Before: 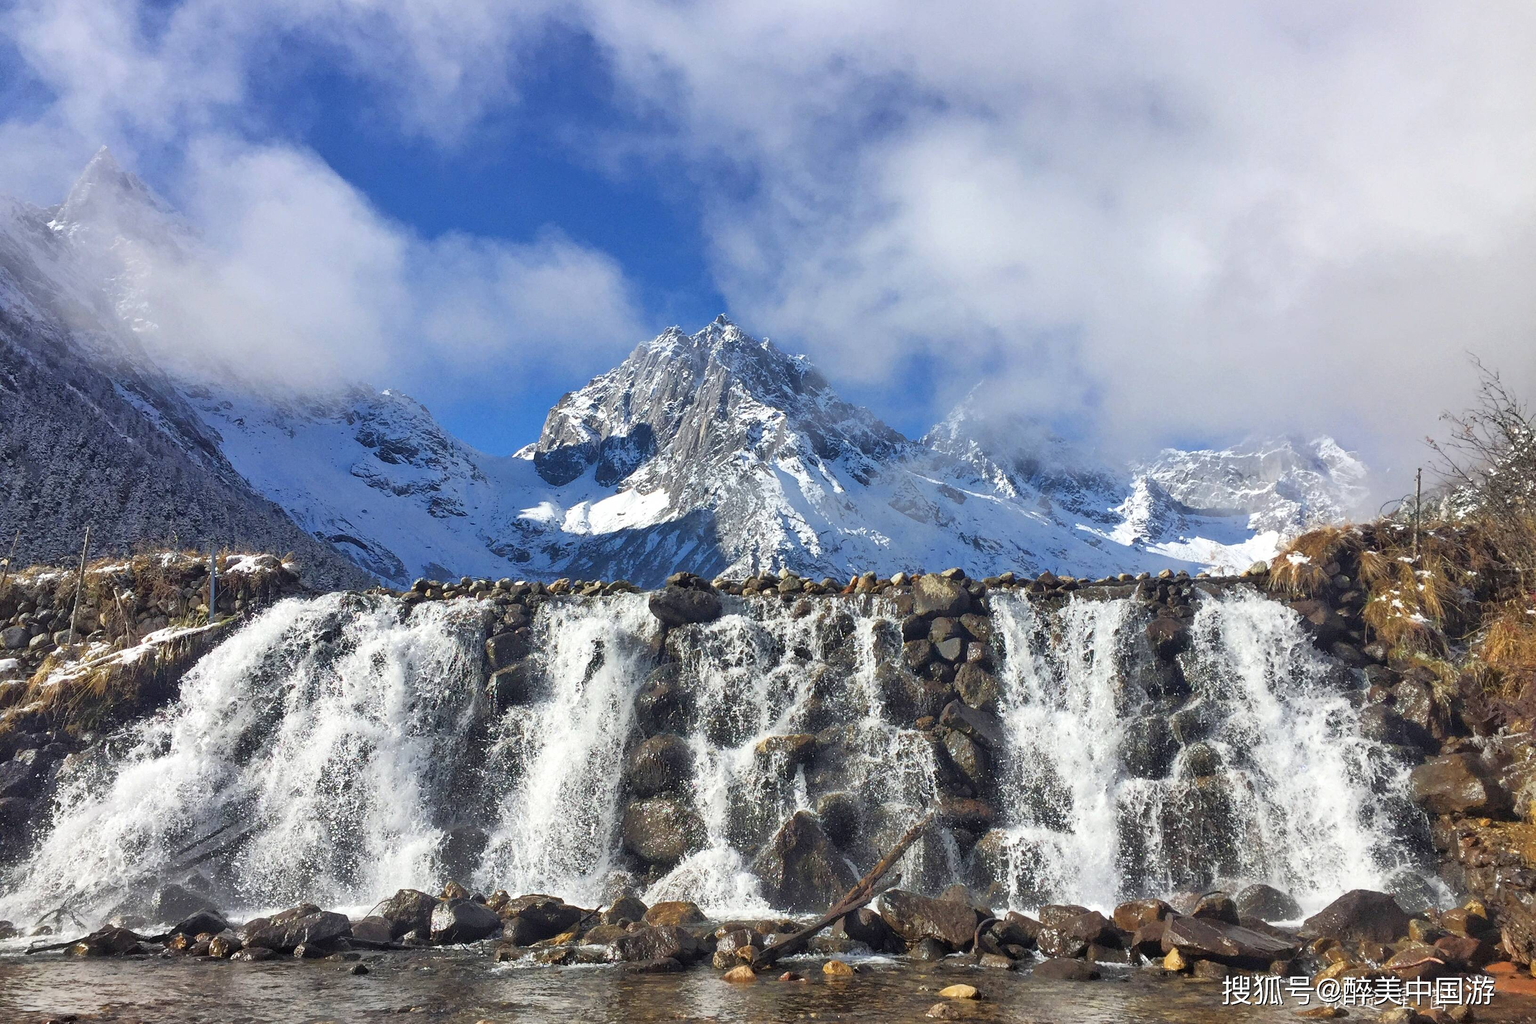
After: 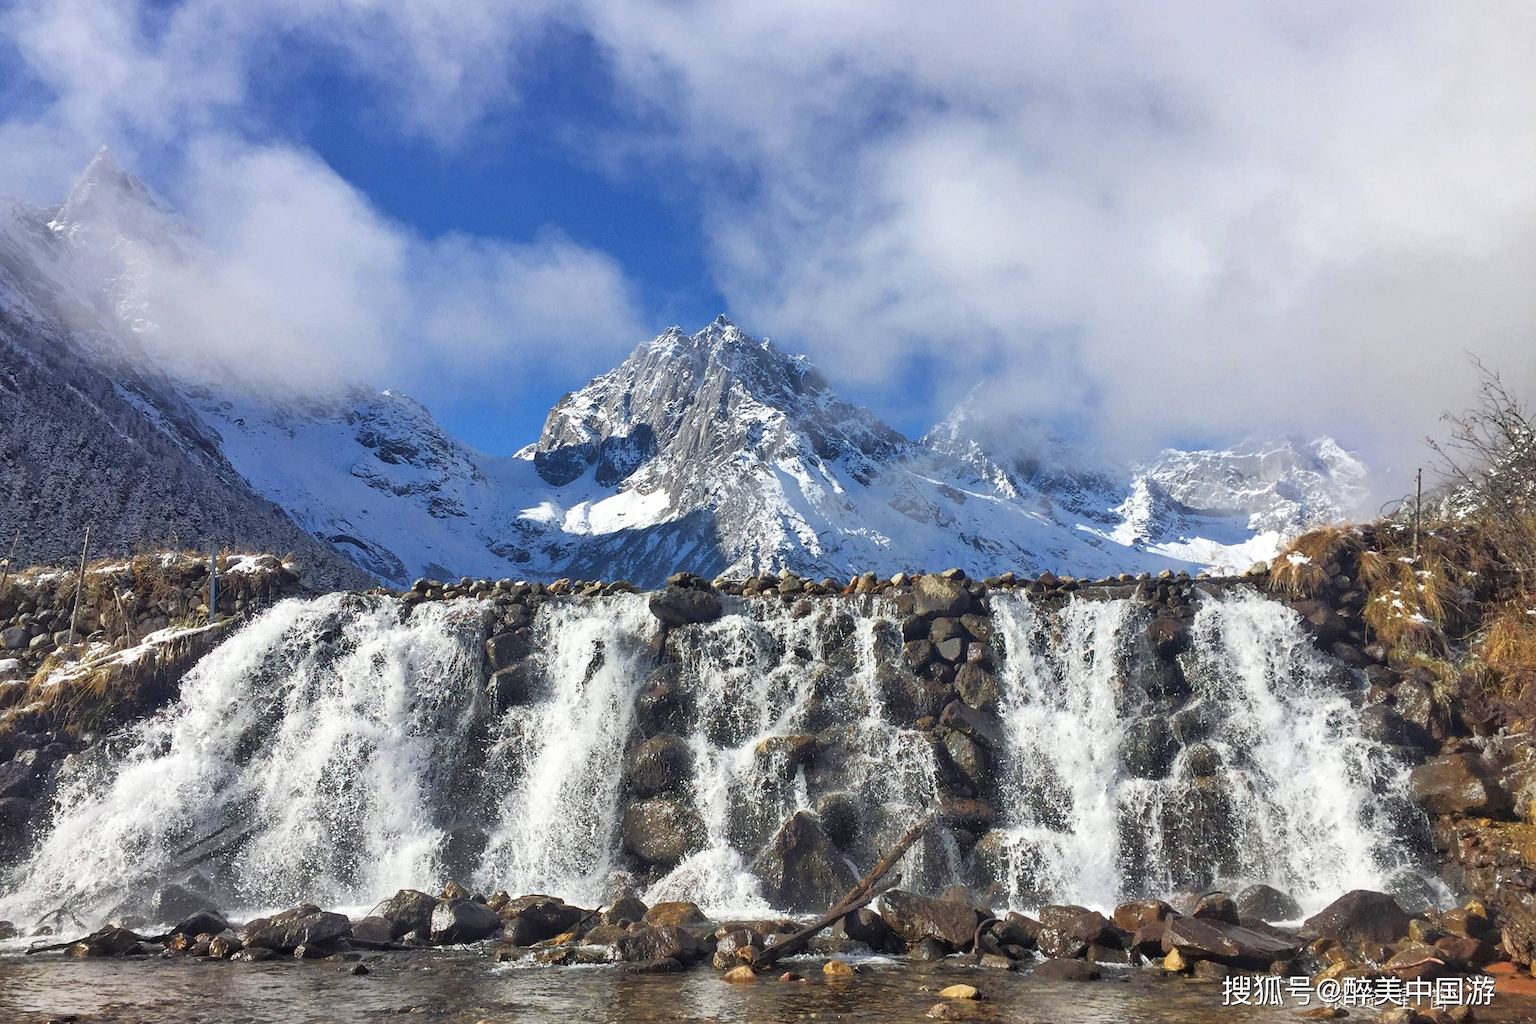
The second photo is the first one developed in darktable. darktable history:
color balance rgb: perceptual saturation grading › global saturation 0.031%
